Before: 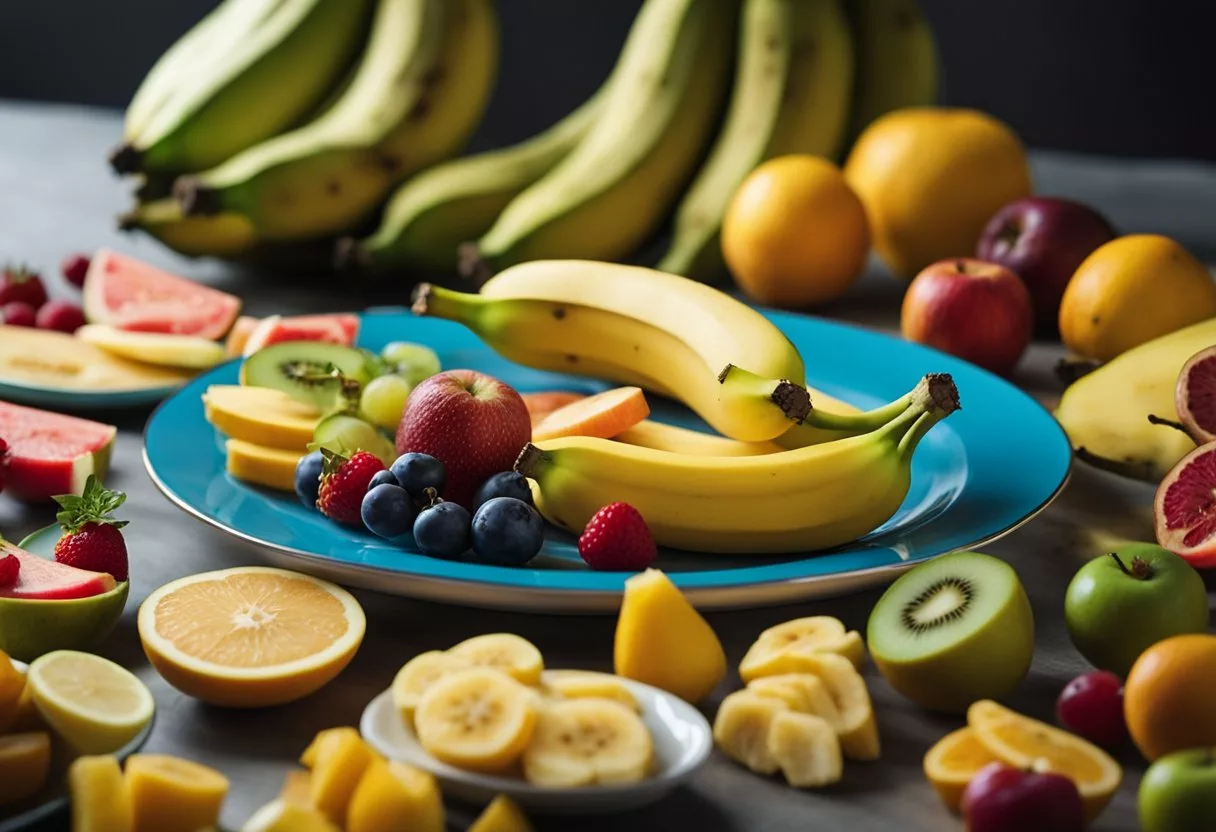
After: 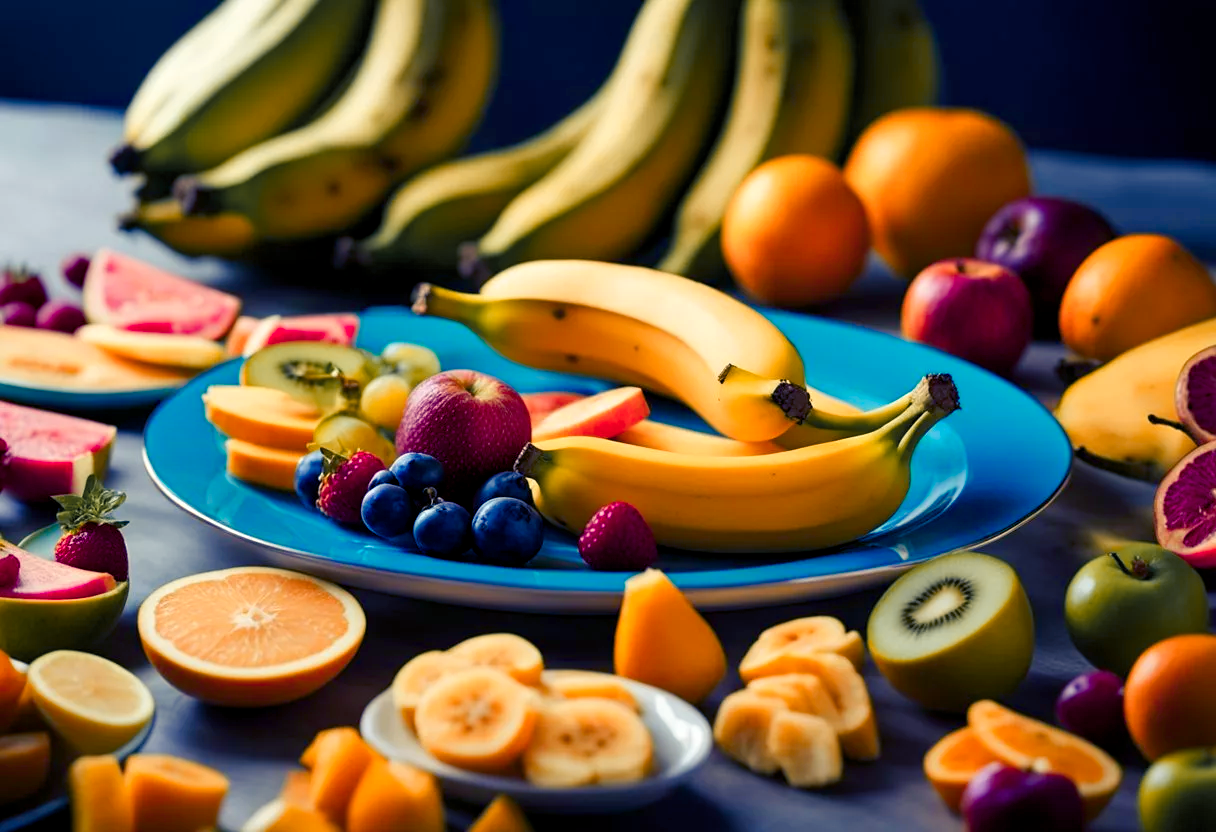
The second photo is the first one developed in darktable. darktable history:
color zones: curves: ch1 [(0.263, 0.53) (0.376, 0.287) (0.487, 0.512) (0.748, 0.547) (1, 0.513)]; ch2 [(0.262, 0.45) (0.751, 0.477)], mix 31.98%
color balance rgb: shadows lift › luminance -28.76%, shadows lift › chroma 15%, shadows lift › hue 270°, power › chroma 1%, power › hue 255°, highlights gain › luminance 7.14%, highlights gain › chroma 2%, highlights gain › hue 90°, global offset › luminance -0.29%, global offset › hue 260°, perceptual saturation grading › global saturation 20%, perceptual saturation grading › highlights -13.92%, perceptual saturation grading › shadows 50%
